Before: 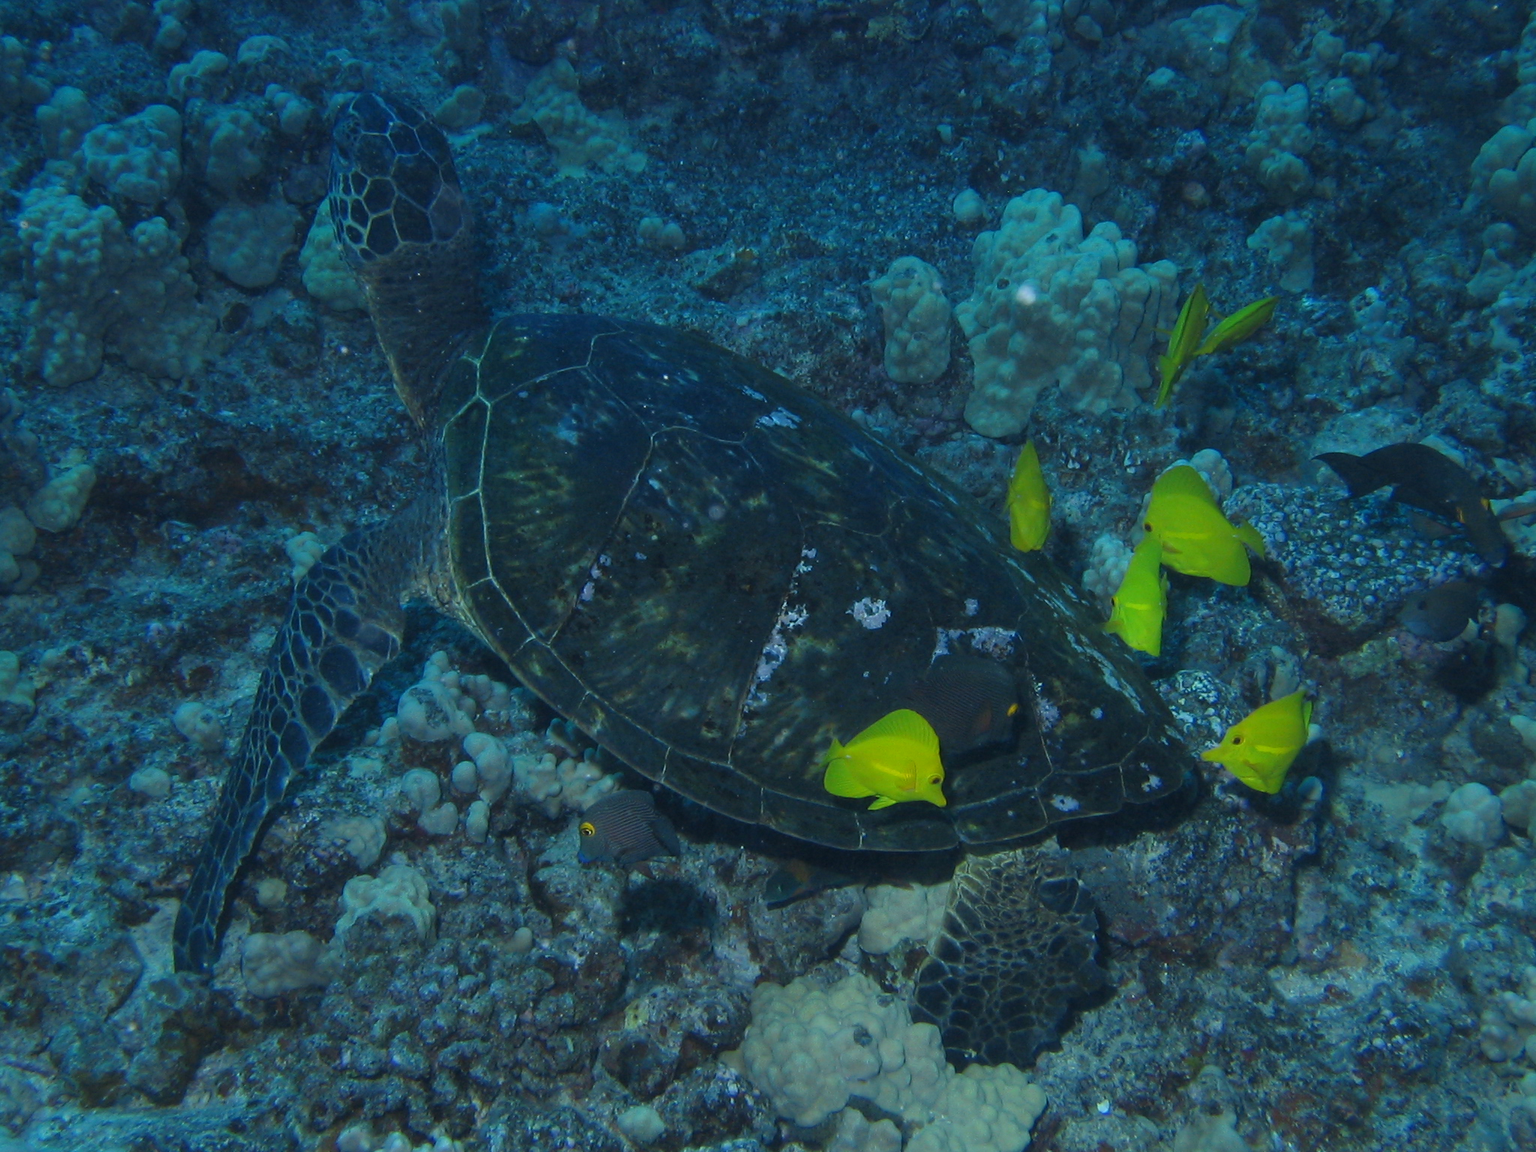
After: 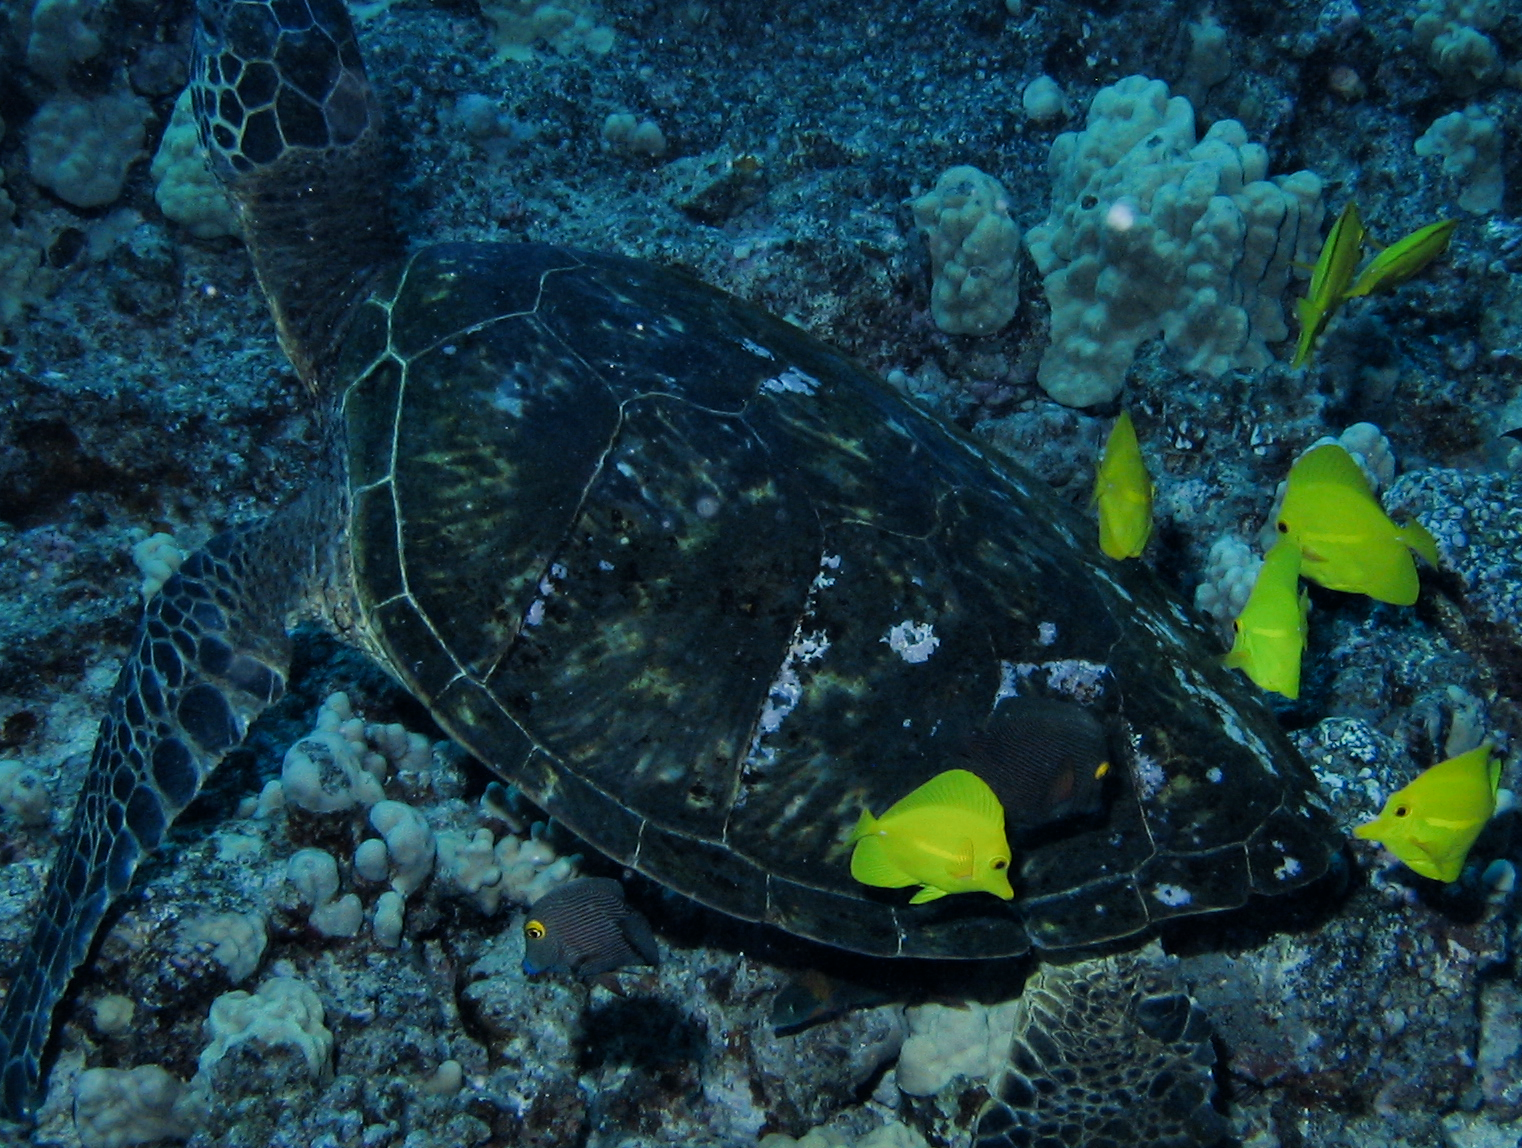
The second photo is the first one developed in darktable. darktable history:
contrast equalizer: y [[0.6 ×6], [0.55 ×6], [0 ×6], [0 ×6], [0 ×6]], mix 0.743
filmic rgb: black relative exposure -7.65 EV, white relative exposure 4.56 EV, hardness 3.61, contrast 1.059
crop and rotate: left 12.132%, top 11.462%, right 13.531%, bottom 13.77%
